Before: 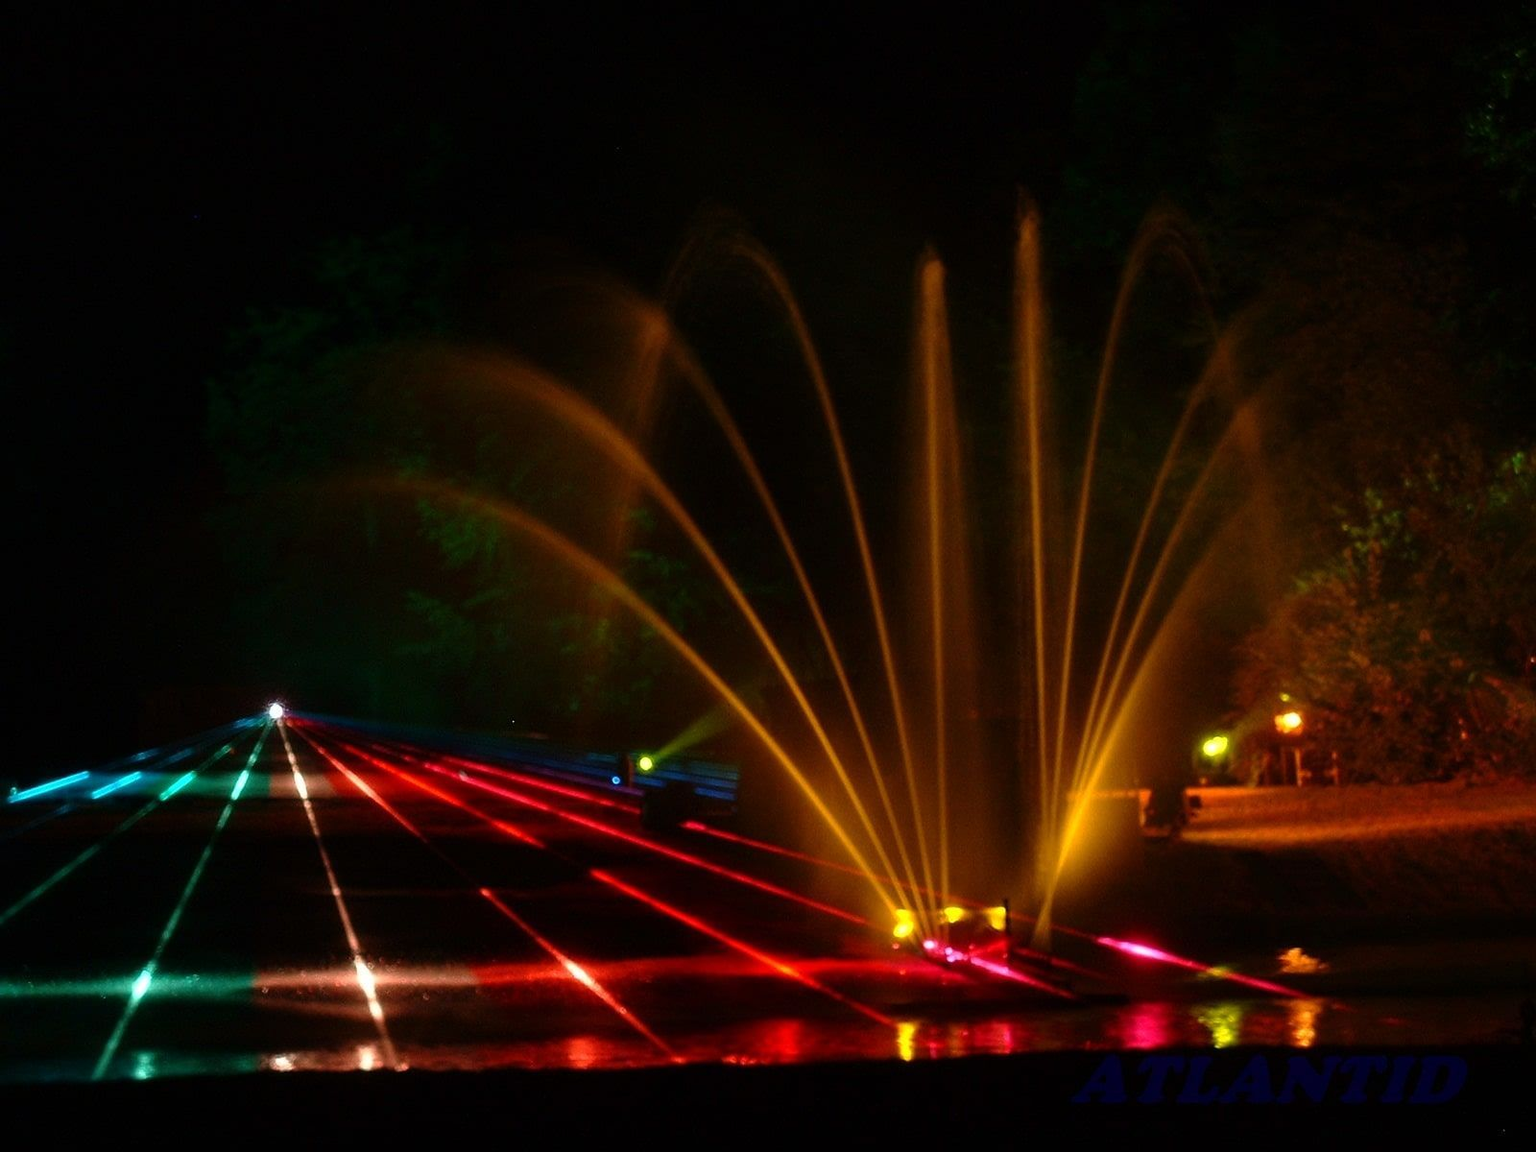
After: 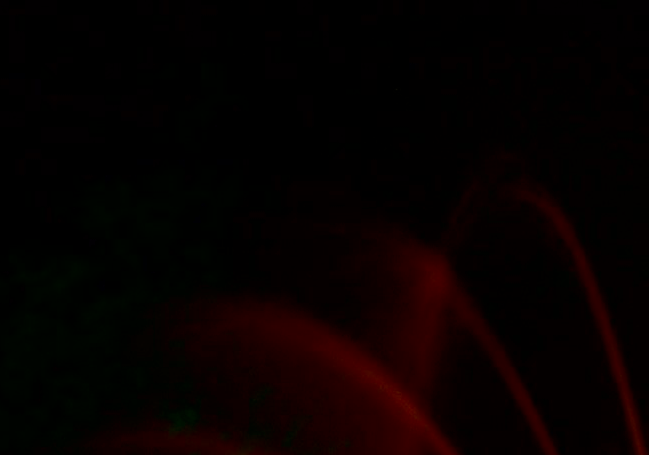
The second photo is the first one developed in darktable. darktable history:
exposure: exposure -0.05 EV
tone equalizer: on, module defaults
crop: left 15.452%, top 5.459%, right 43.956%, bottom 56.62%
contrast brightness saturation: contrast 0.22, brightness -0.19, saturation 0.24
